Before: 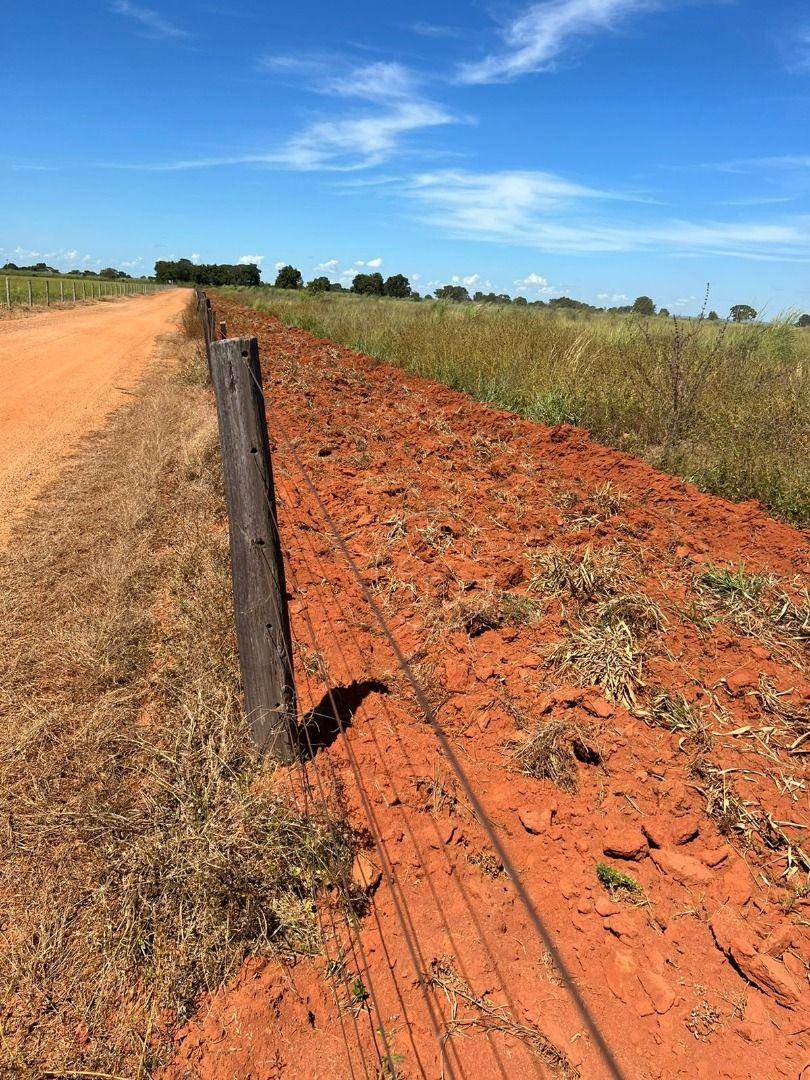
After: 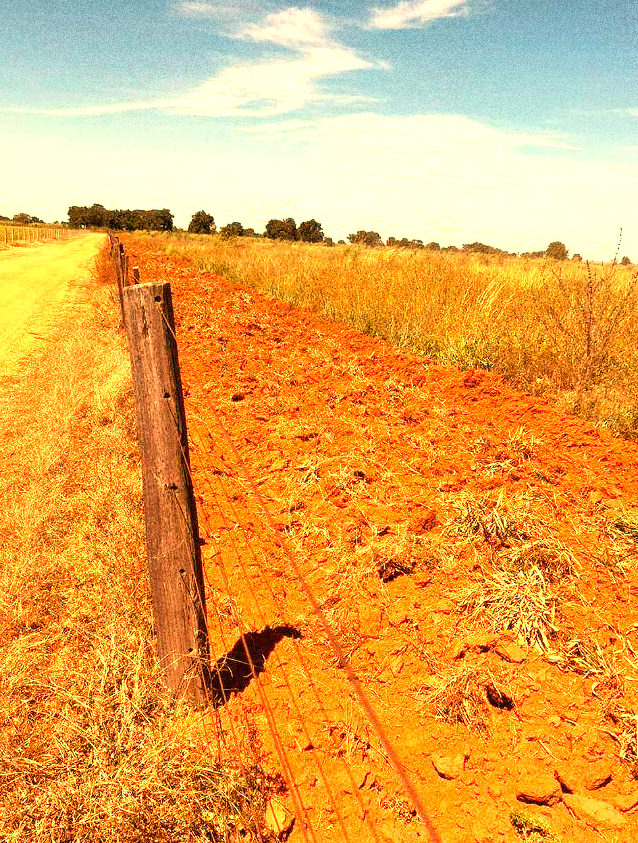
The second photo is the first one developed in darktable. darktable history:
crop and rotate: left 10.77%, top 5.1%, right 10.41%, bottom 16.76%
exposure: black level correction 0, exposure 1.1 EV, compensate highlight preservation false
color balance rgb: shadows lift › chroma 4.41%, shadows lift › hue 27°, power › chroma 2.5%, power › hue 70°, highlights gain › chroma 1%, highlights gain › hue 27°, saturation formula JzAzBz (2021)
grain: coarseness 14.49 ISO, strength 48.04%, mid-tones bias 35%
white balance: red 1.467, blue 0.684
